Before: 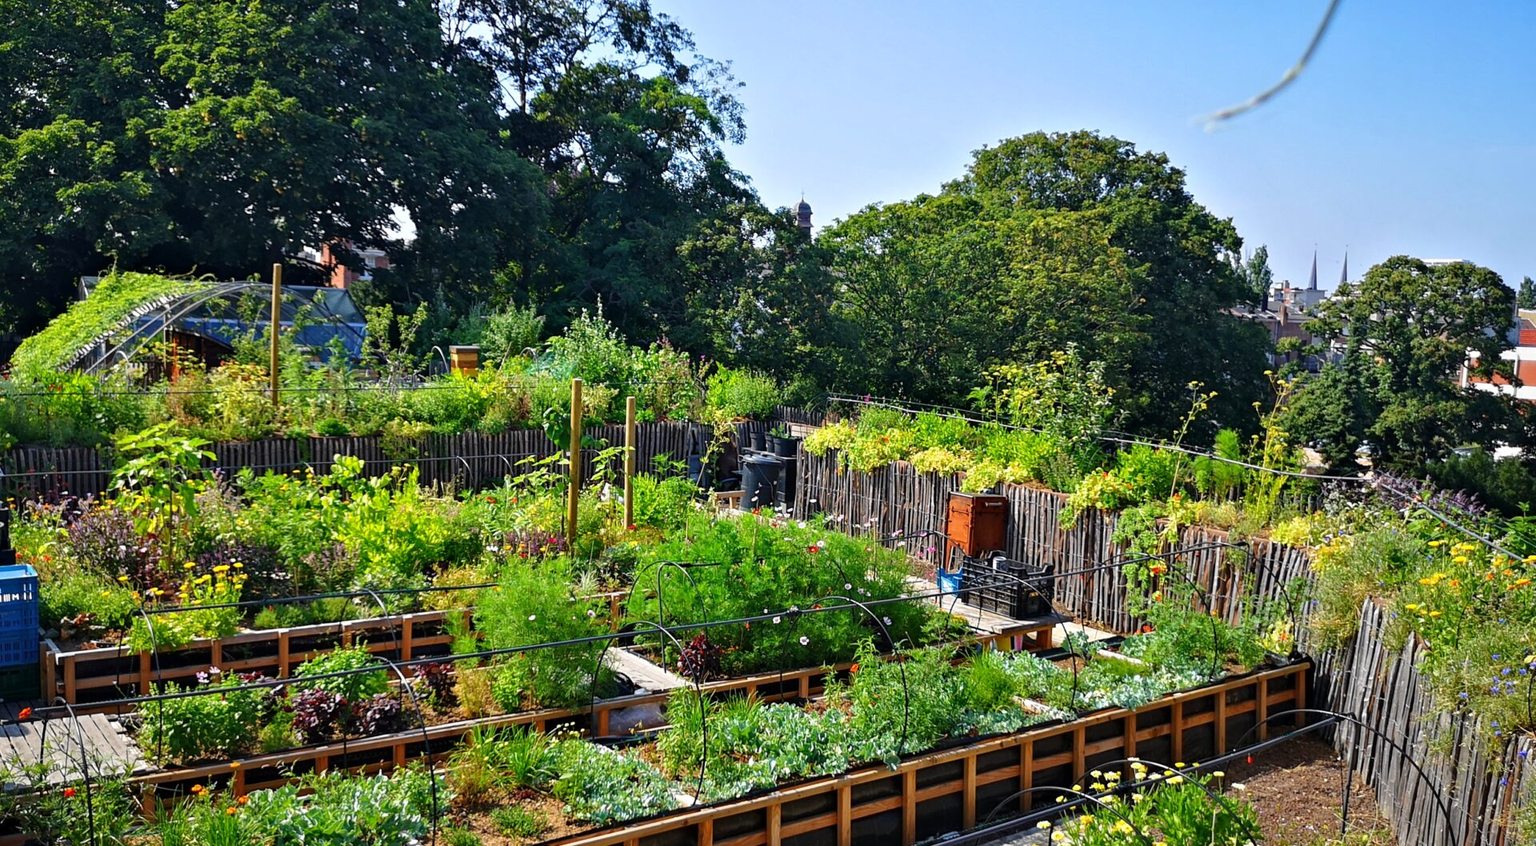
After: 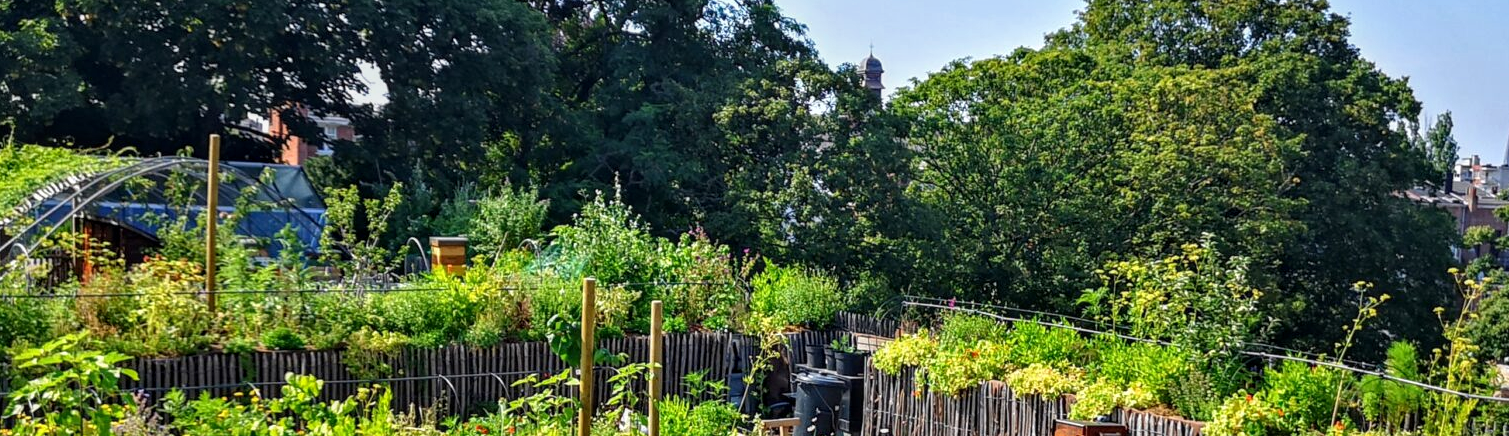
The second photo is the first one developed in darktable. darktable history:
local contrast: on, module defaults
crop: left 6.882%, top 18.536%, right 14.487%, bottom 40.191%
